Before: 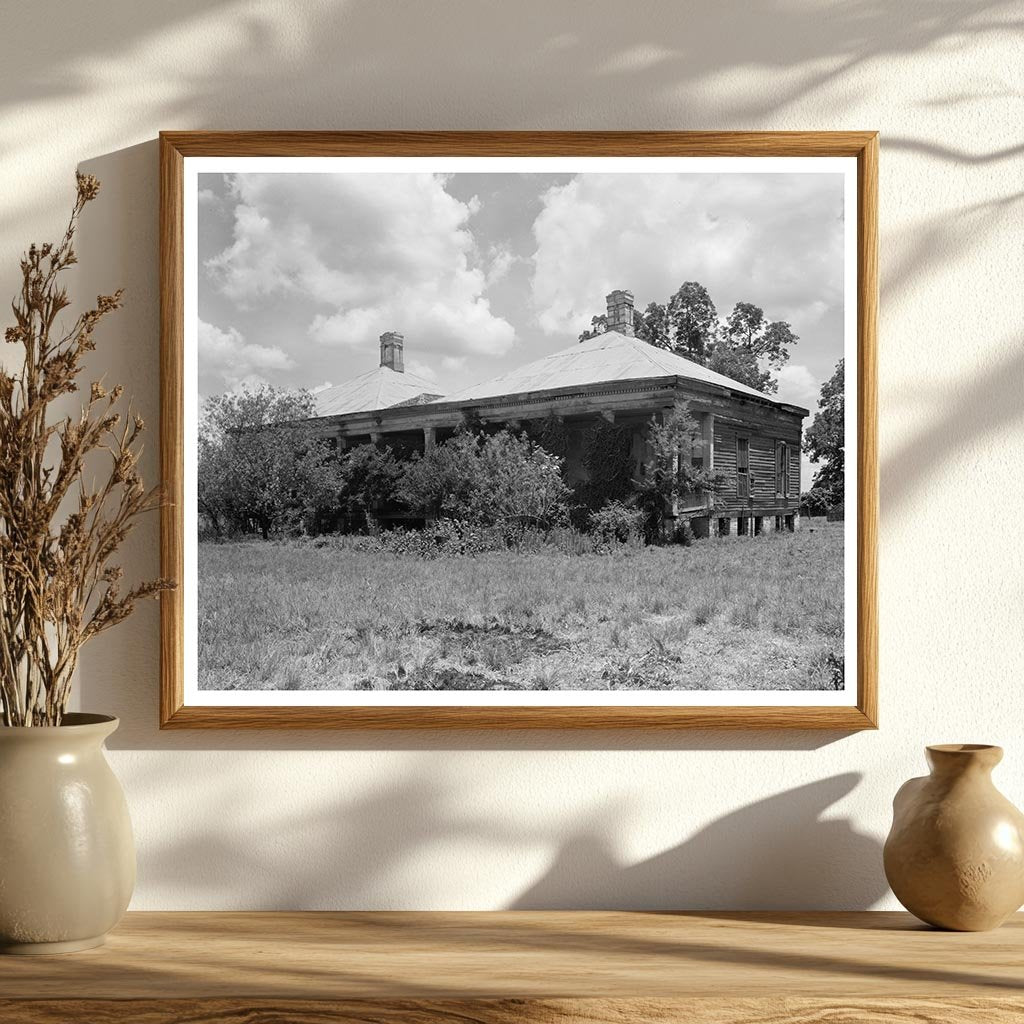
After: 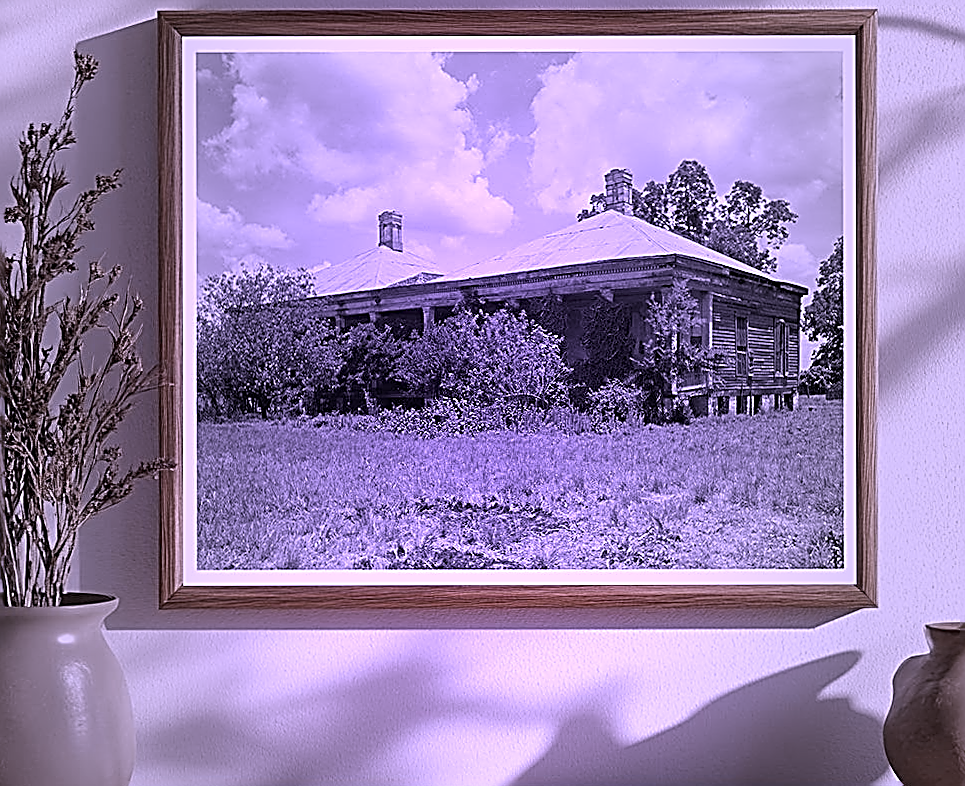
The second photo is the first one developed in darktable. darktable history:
color calibration: illuminant custom, x 0.379, y 0.48, temperature 4476.27 K
crop and rotate: angle 0.113°, top 11.777%, right 5.49%, bottom 11.304%
sharpen: amount 1.99
vignetting: fall-off start 16.57%, fall-off radius 100.67%, width/height ratio 0.722
